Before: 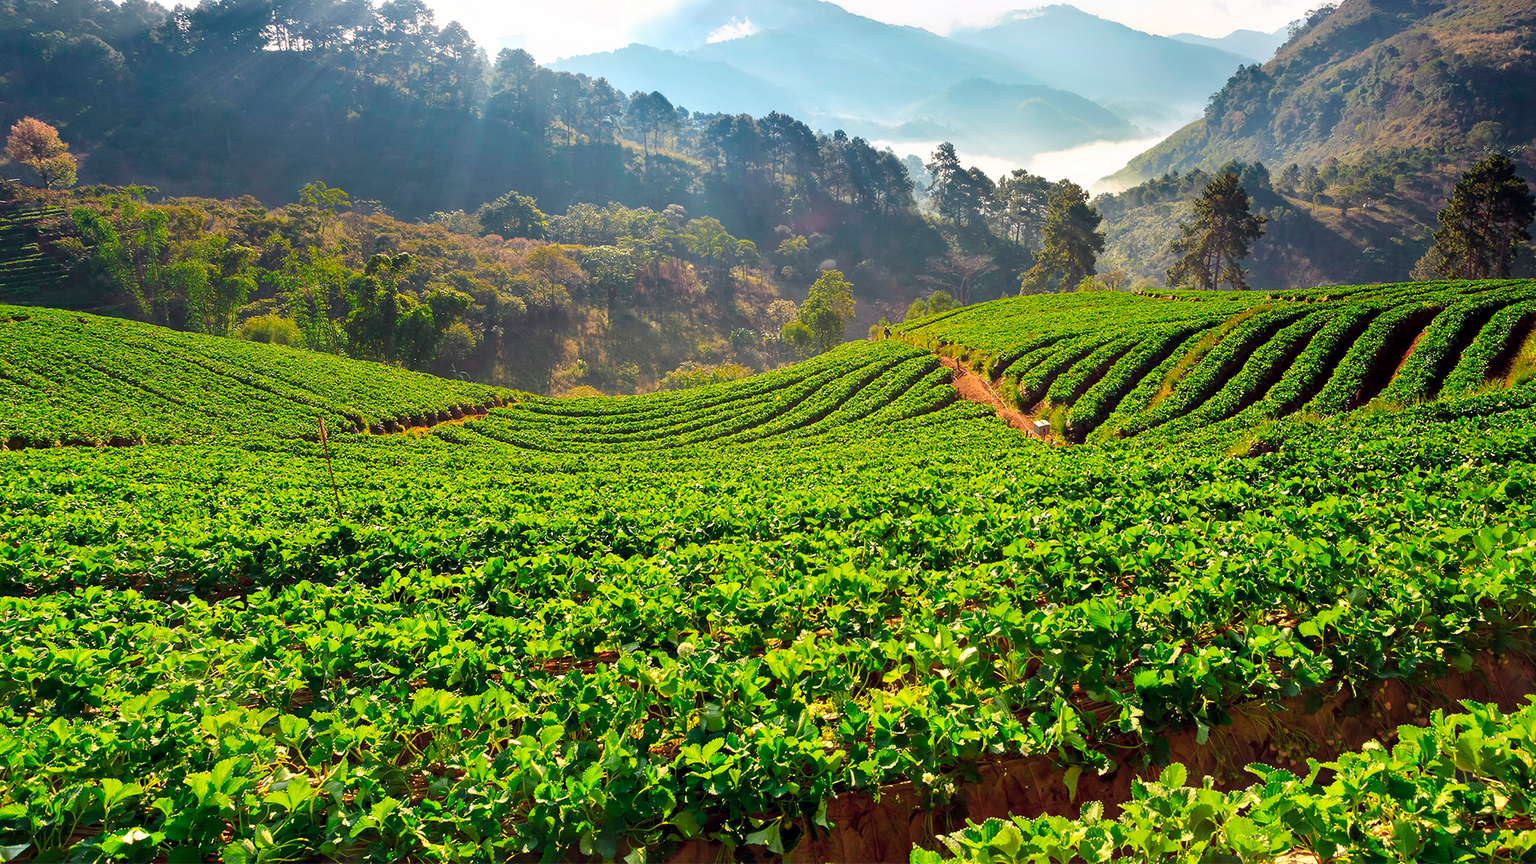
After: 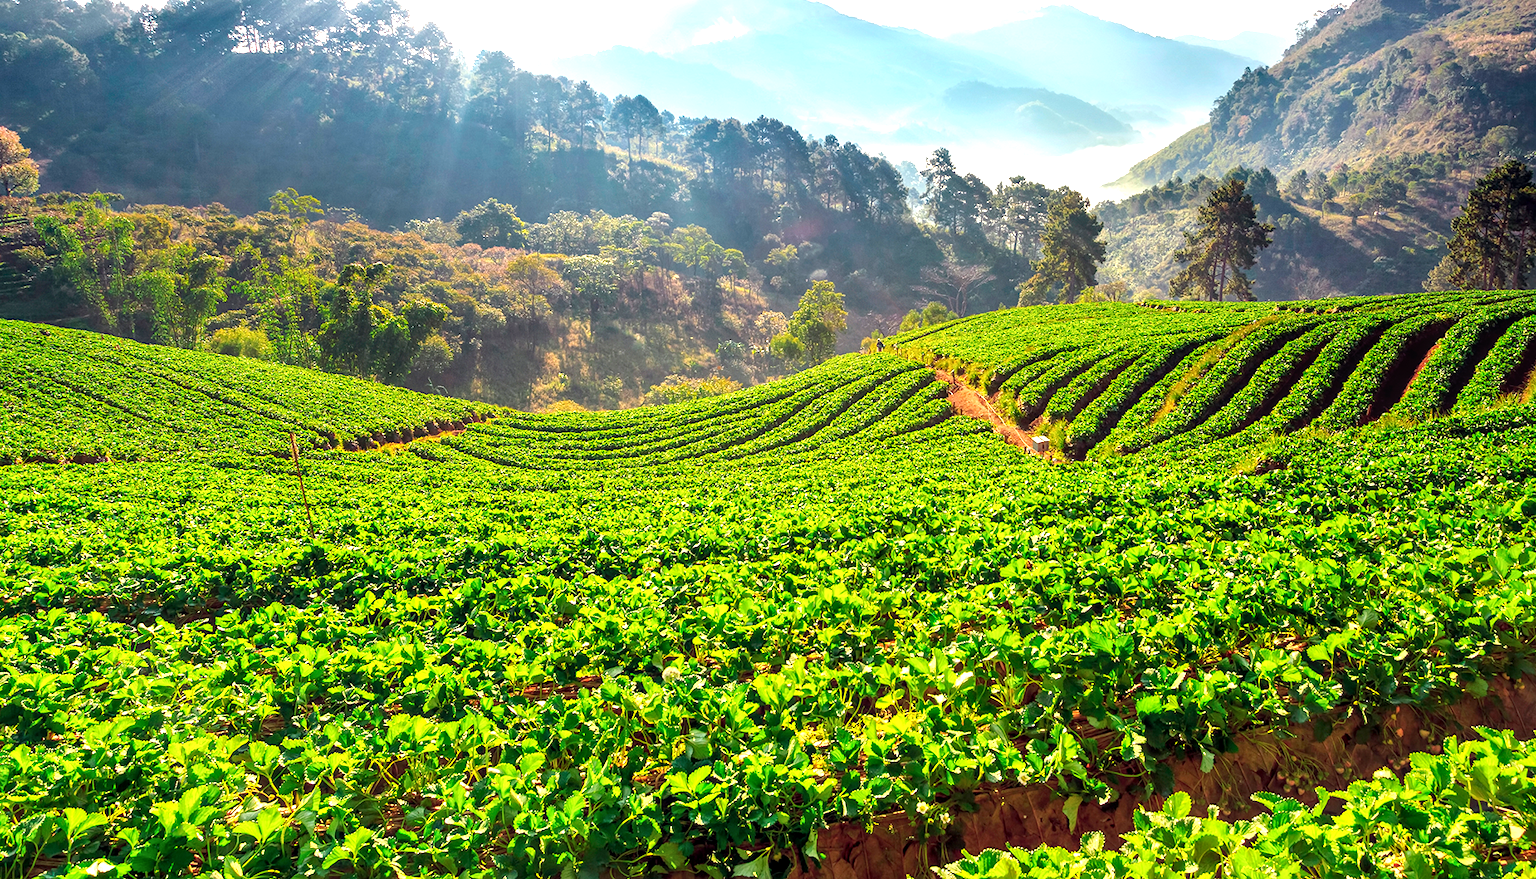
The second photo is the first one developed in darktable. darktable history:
exposure: exposure 0.648 EV, compensate exposure bias true, compensate highlight preservation false
local contrast: detail 130%
crop and rotate: left 2.579%, right 1.027%, bottom 1.903%
